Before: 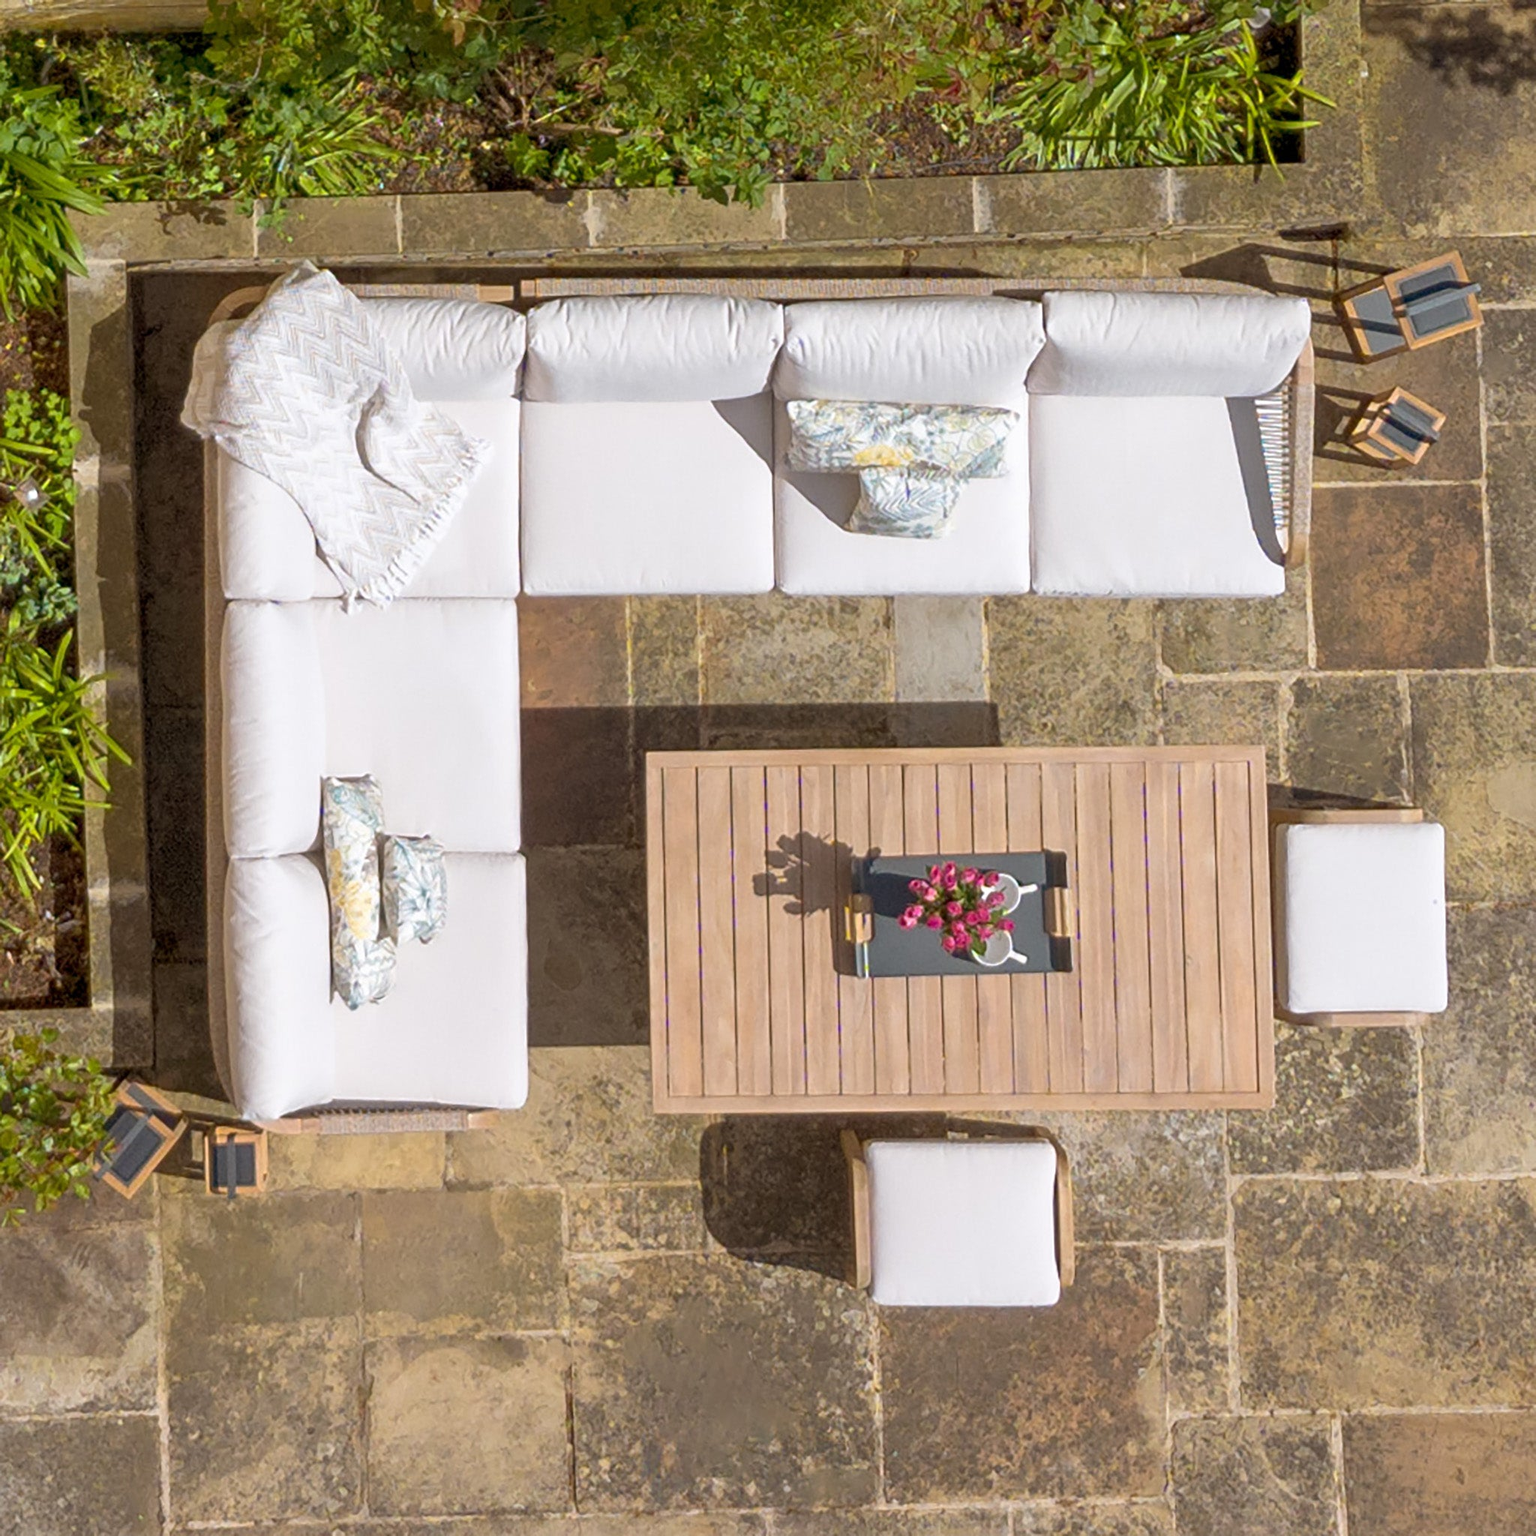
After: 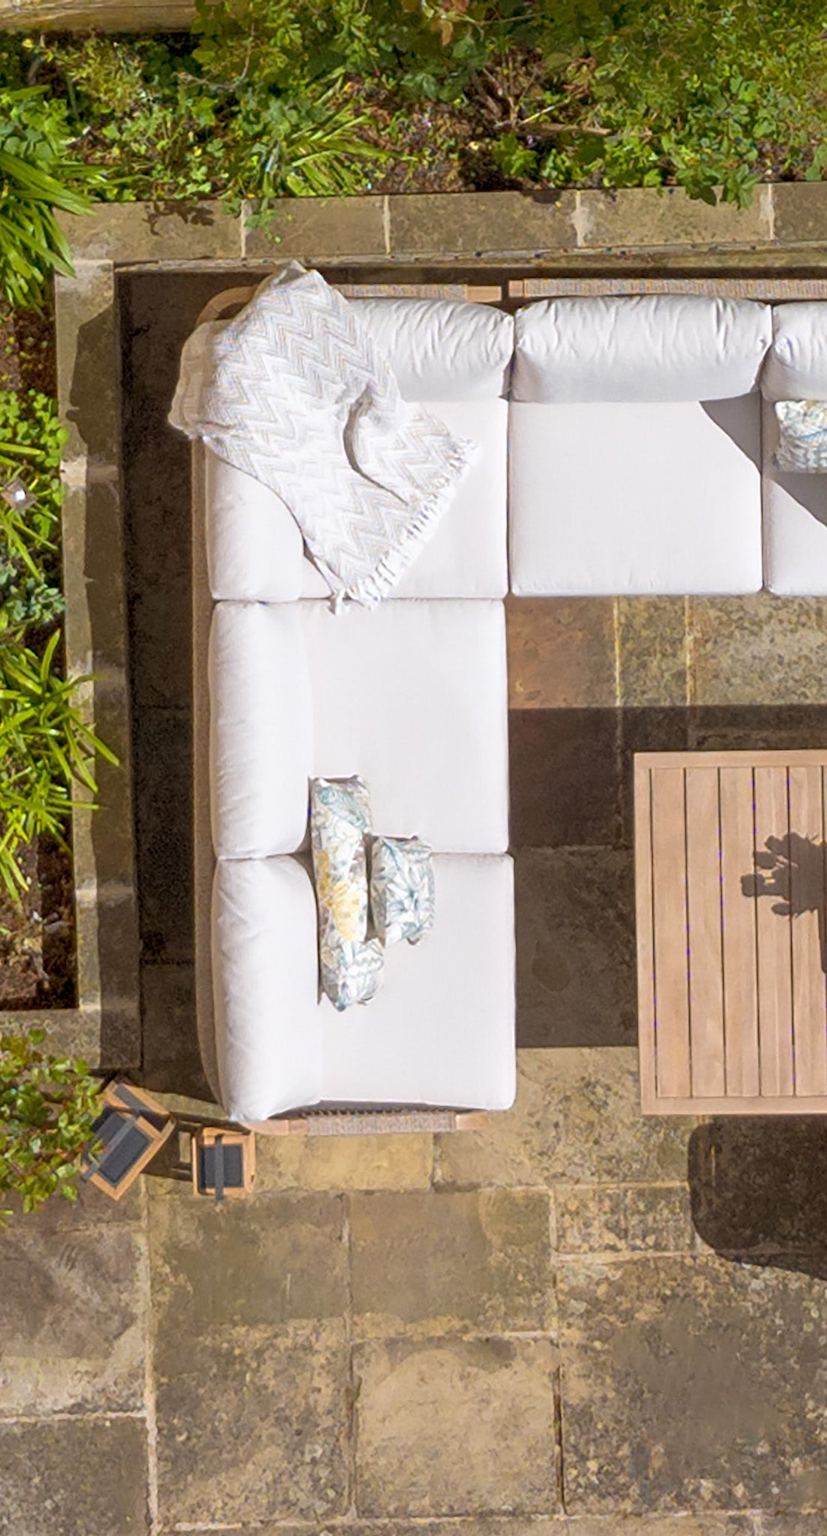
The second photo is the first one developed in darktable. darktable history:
crop: left 0.849%, right 45.326%, bottom 0.091%
